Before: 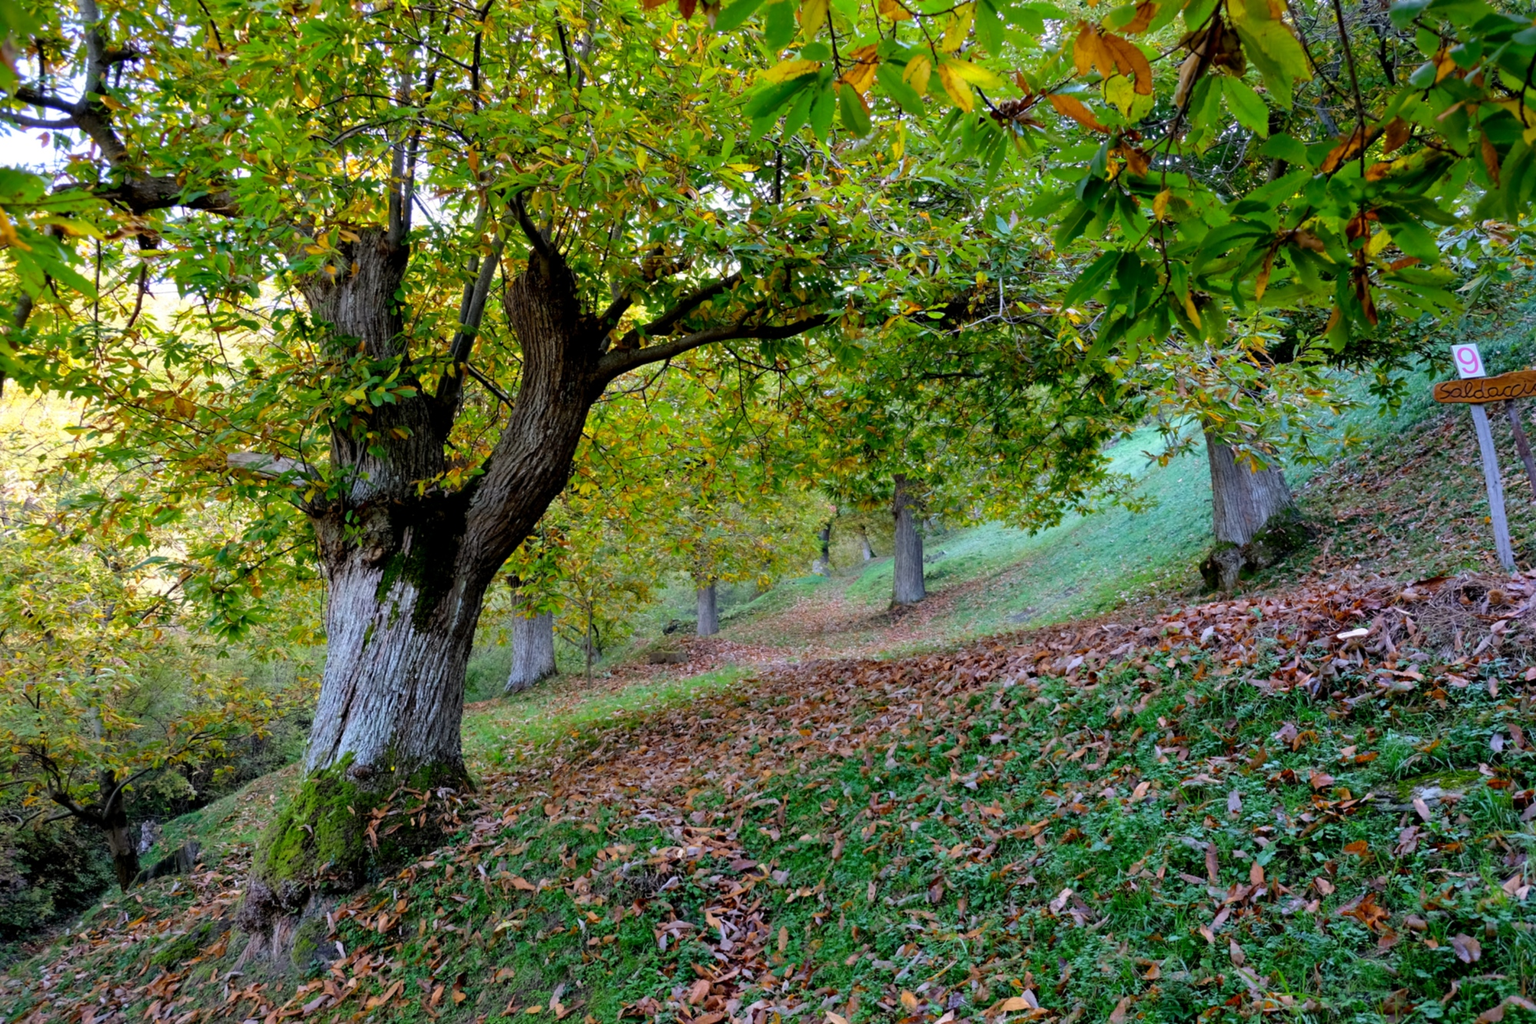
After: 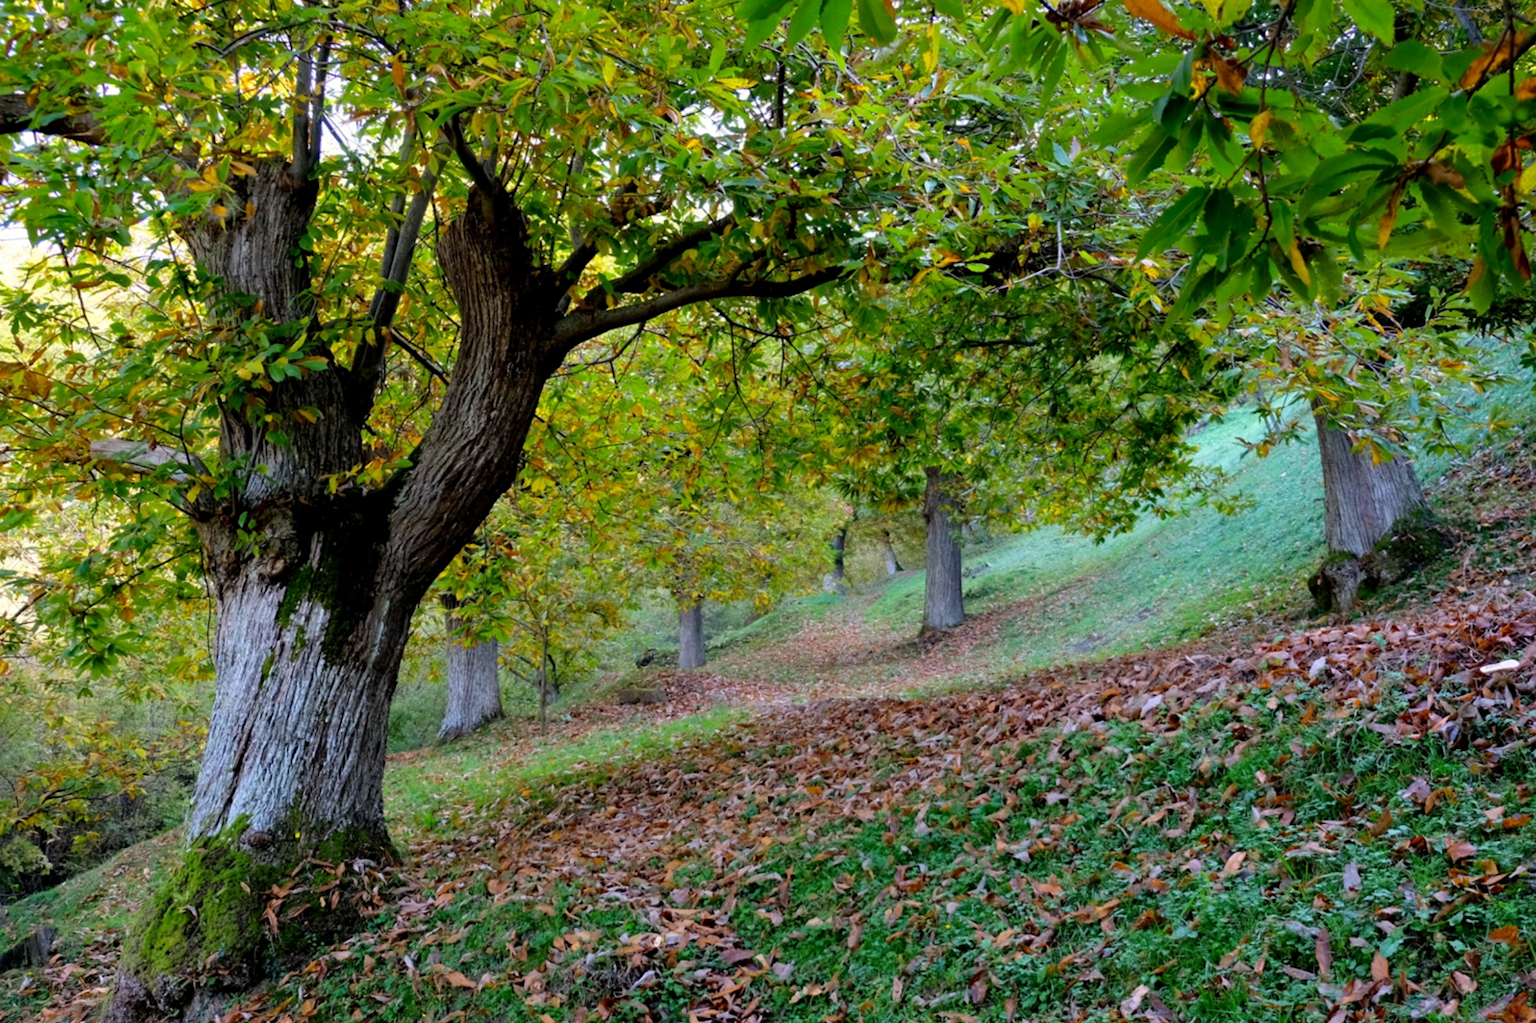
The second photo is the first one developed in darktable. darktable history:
crop and rotate: left 10.142%, top 9.953%, right 9.974%, bottom 10.162%
